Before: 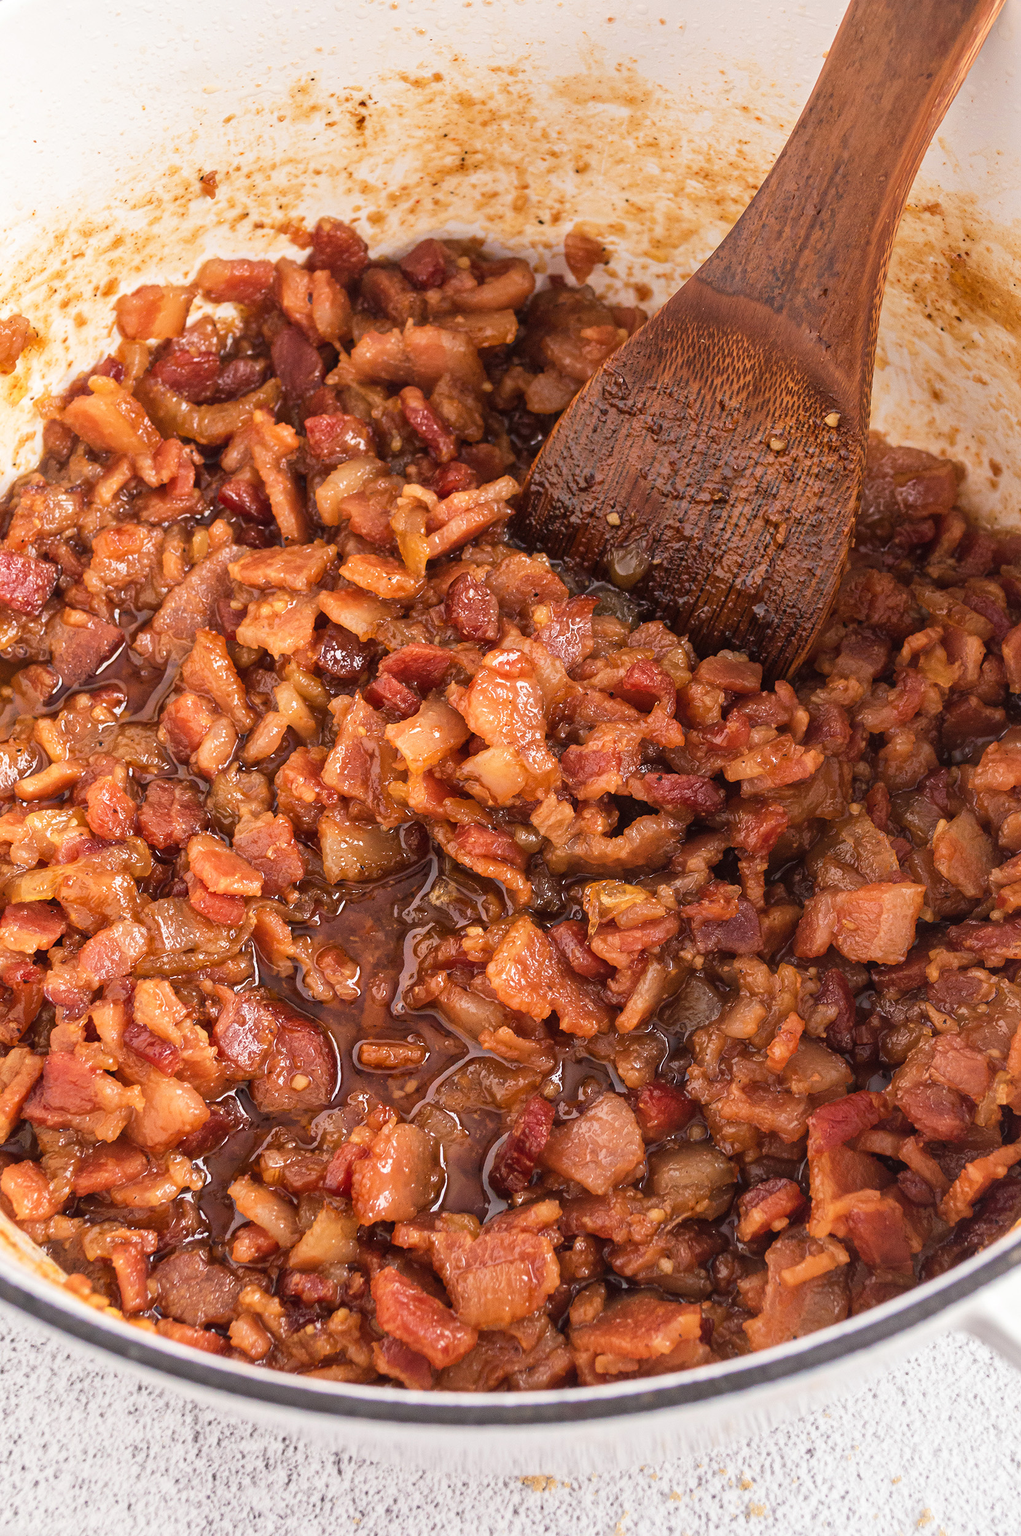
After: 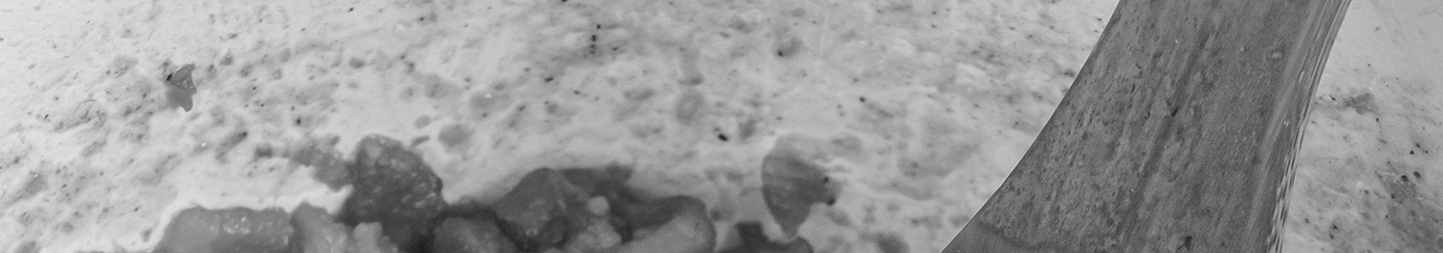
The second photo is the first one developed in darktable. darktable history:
crop and rotate: left 9.644%, top 9.491%, right 6.021%, bottom 80.509%
color calibration: illuminant as shot in camera, x 0.358, y 0.373, temperature 4628.91 K
shadows and highlights: on, module defaults
rotate and perspective: rotation -1.17°, automatic cropping off
monochrome: a 30.25, b 92.03
